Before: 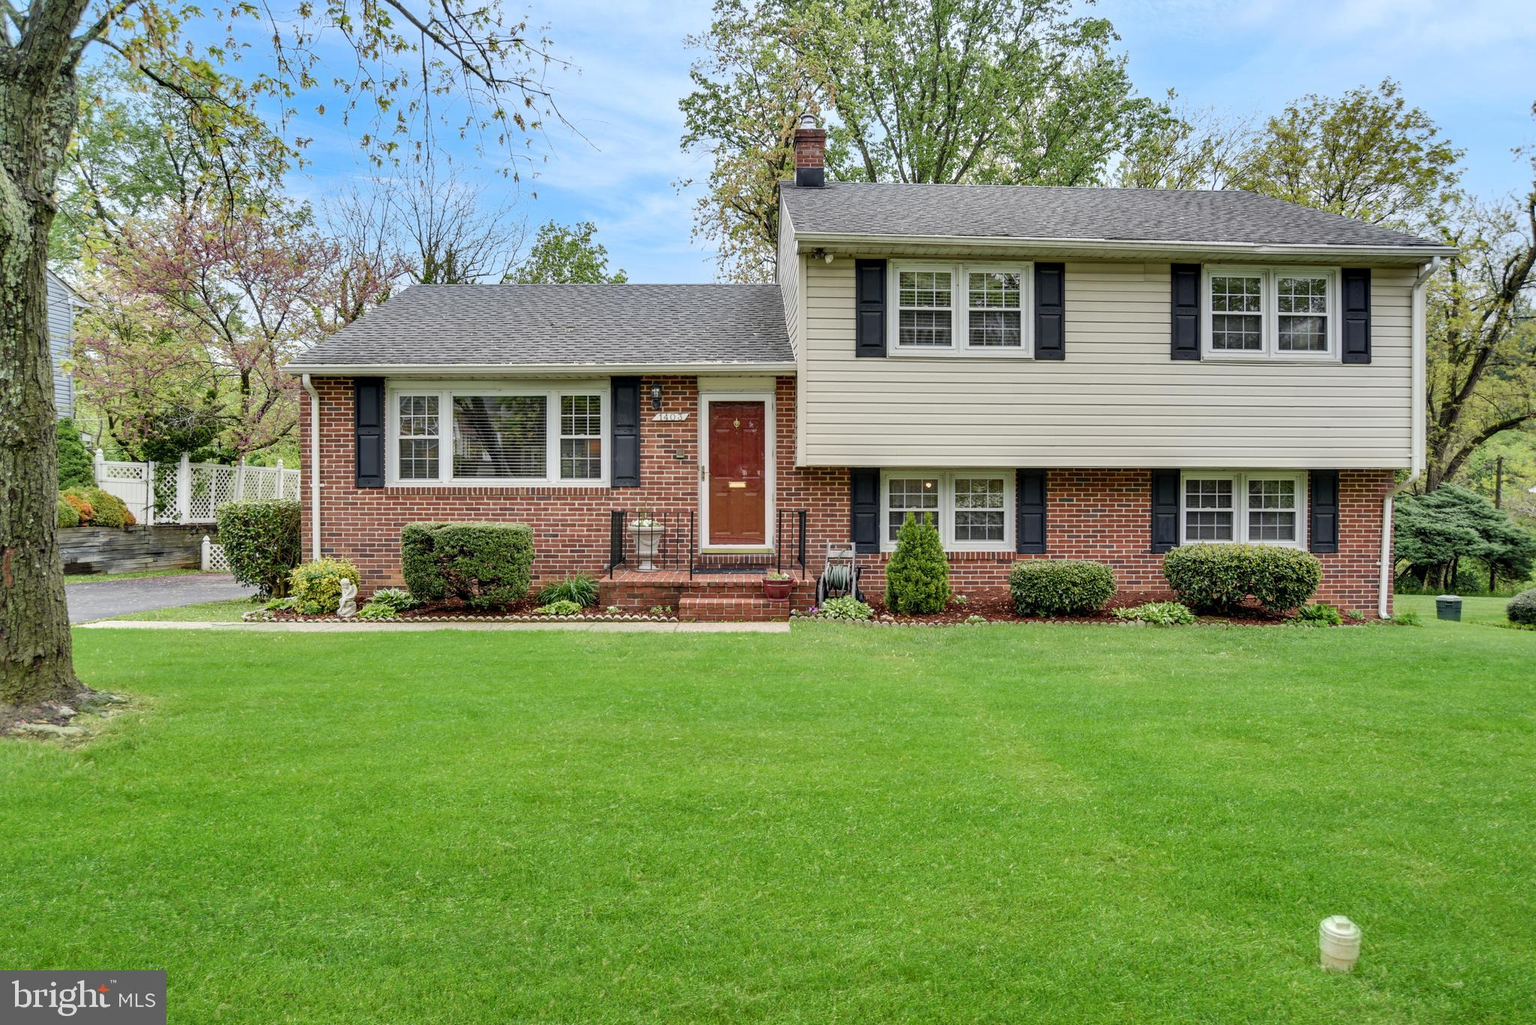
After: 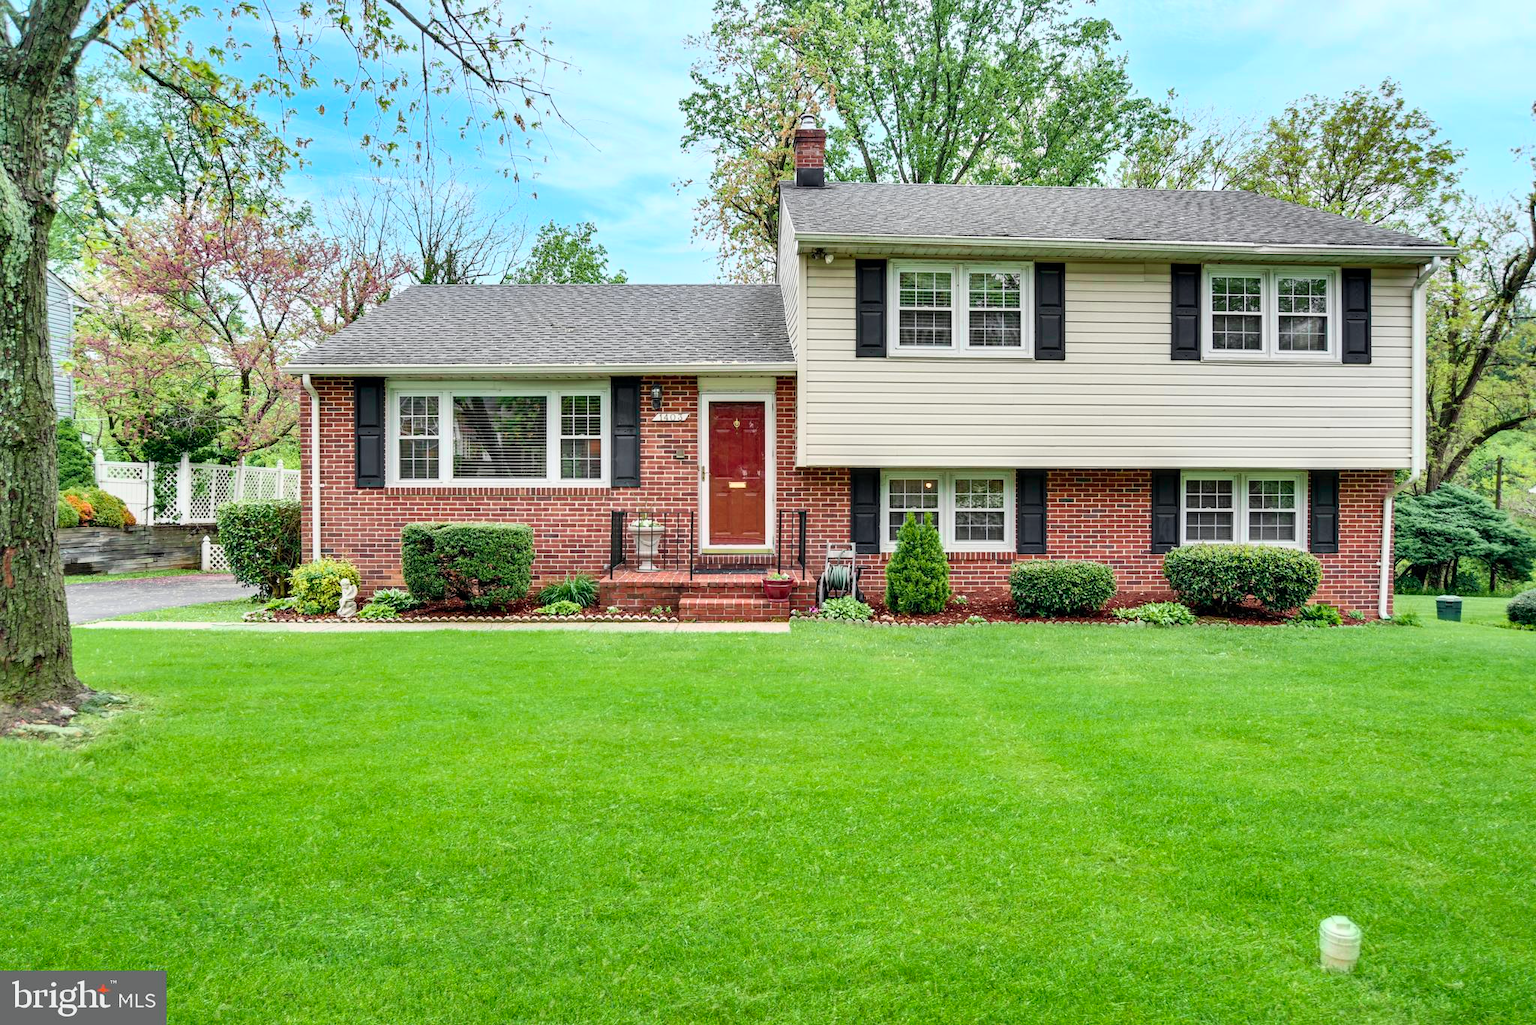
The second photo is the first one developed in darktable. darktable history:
tone curve: curves: ch0 [(0, 0) (0.051, 0.047) (0.102, 0.099) (0.236, 0.249) (0.429, 0.473) (0.67, 0.755) (0.875, 0.948) (1, 0.985)]; ch1 [(0, 0) (0.339, 0.298) (0.402, 0.363) (0.453, 0.413) (0.485, 0.469) (0.494, 0.493) (0.504, 0.502) (0.515, 0.526) (0.563, 0.591) (0.597, 0.639) (0.834, 0.888) (1, 1)]; ch2 [(0, 0) (0.362, 0.353) (0.425, 0.439) (0.501, 0.501) (0.537, 0.538) (0.58, 0.59) (0.642, 0.669) (0.773, 0.856) (1, 1)], color space Lab, independent channels, preserve colors none
tone equalizer: on, module defaults
